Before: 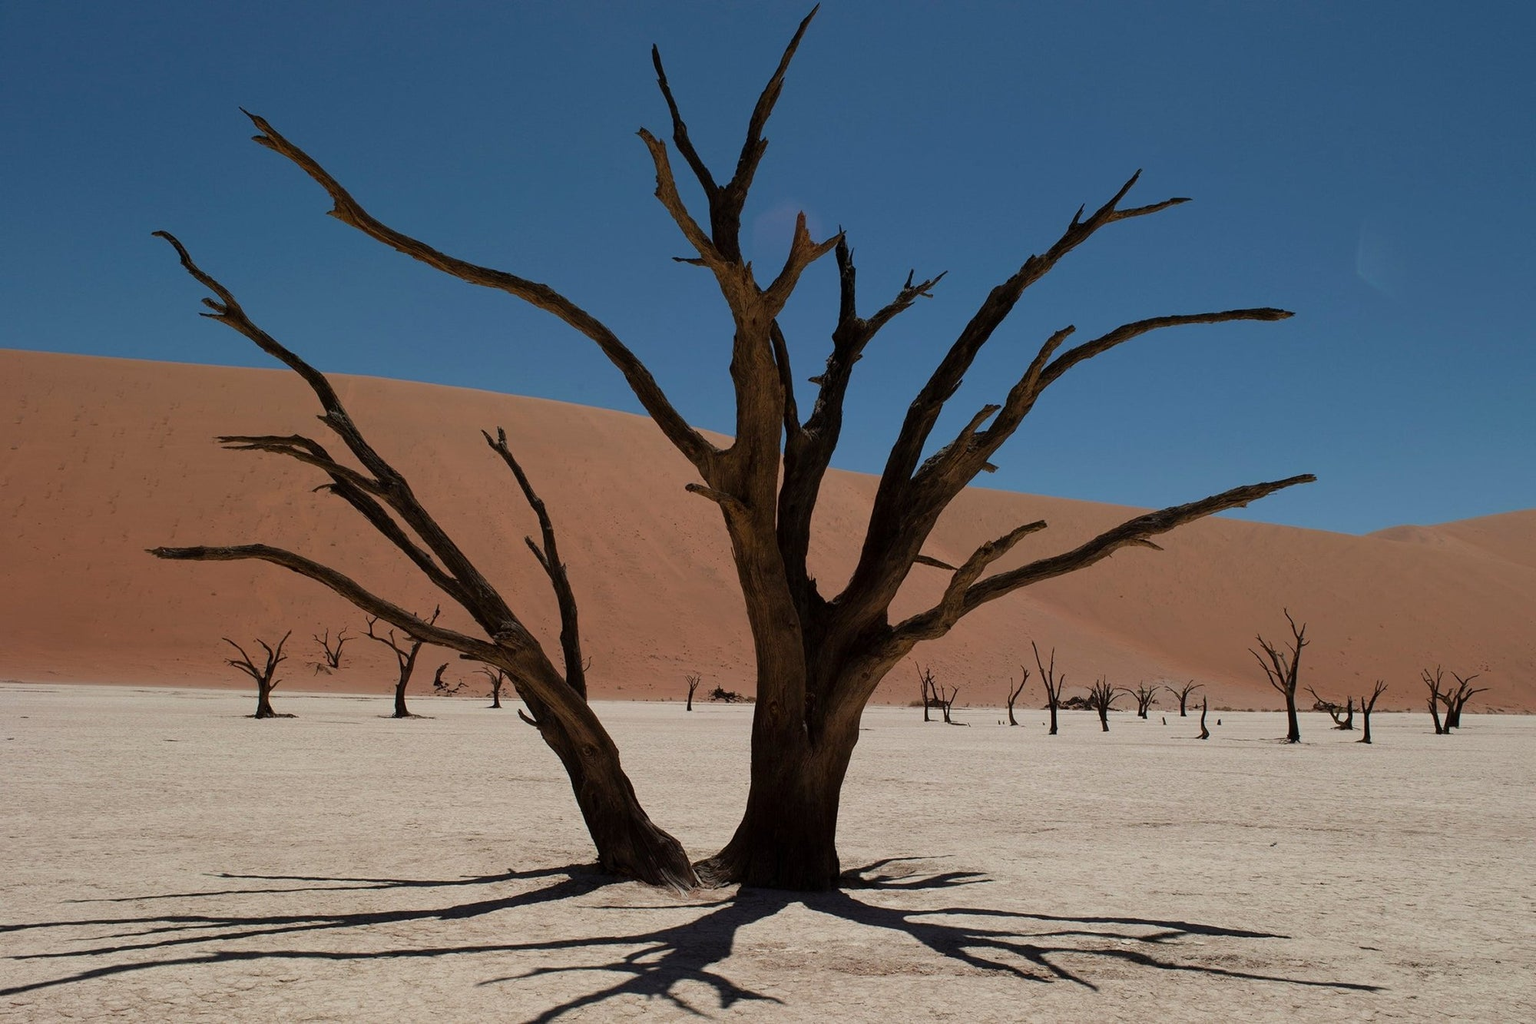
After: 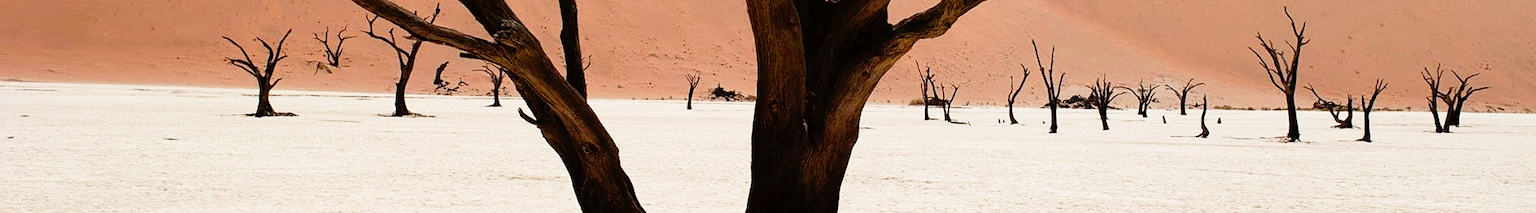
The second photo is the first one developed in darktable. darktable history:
base curve: curves: ch0 [(0, 0) (0.012, 0.01) (0.073, 0.168) (0.31, 0.711) (0.645, 0.957) (1, 1)], preserve colors none
crop and rotate: top 58.808%, bottom 20.27%
contrast brightness saturation: contrast 0.075, saturation 0.02
sharpen: amount 0.211
